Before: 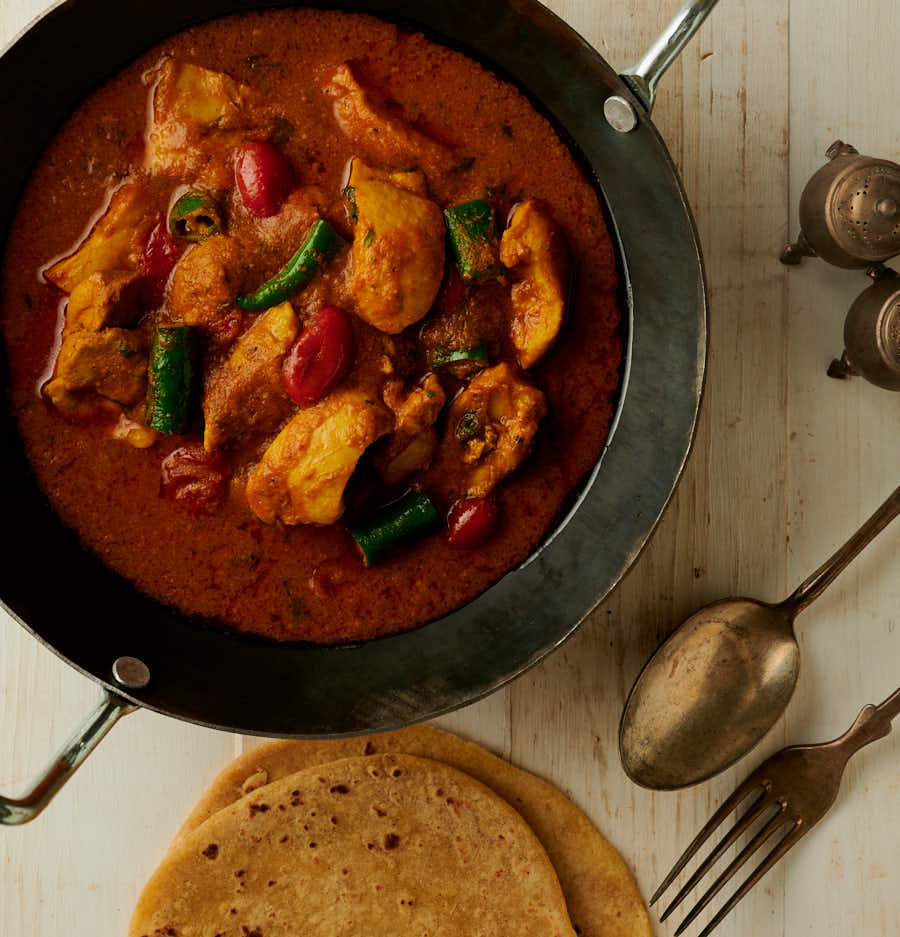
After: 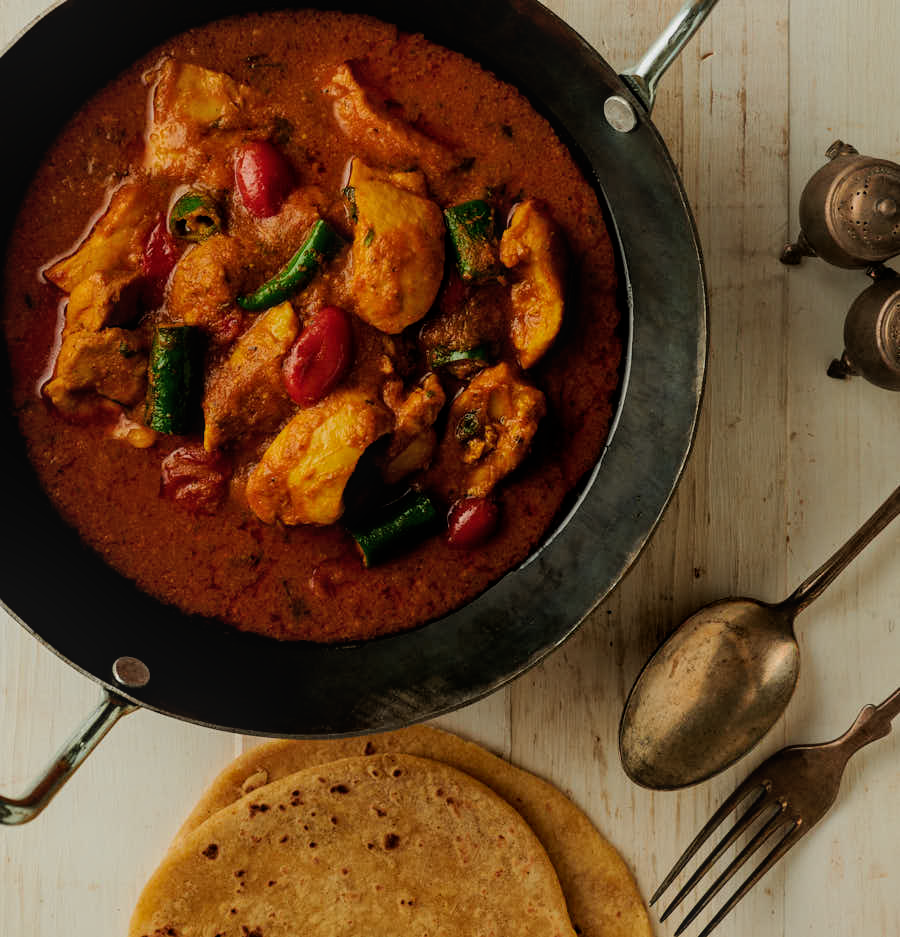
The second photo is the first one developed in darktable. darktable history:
local contrast: detail 110%
filmic rgb: middle gray luminance 18.42%, black relative exposure -11.45 EV, white relative exposure 2.55 EV, threshold 6 EV, target black luminance 0%, hardness 8.41, latitude 99%, contrast 1.084, shadows ↔ highlights balance 0.505%, add noise in highlights 0, preserve chrominance max RGB, color science v3 (2019), use custom middle-gray values true, iterations of high-quality reconstruction 0, contrast in highlights soft, enable highlight reconstruction true
